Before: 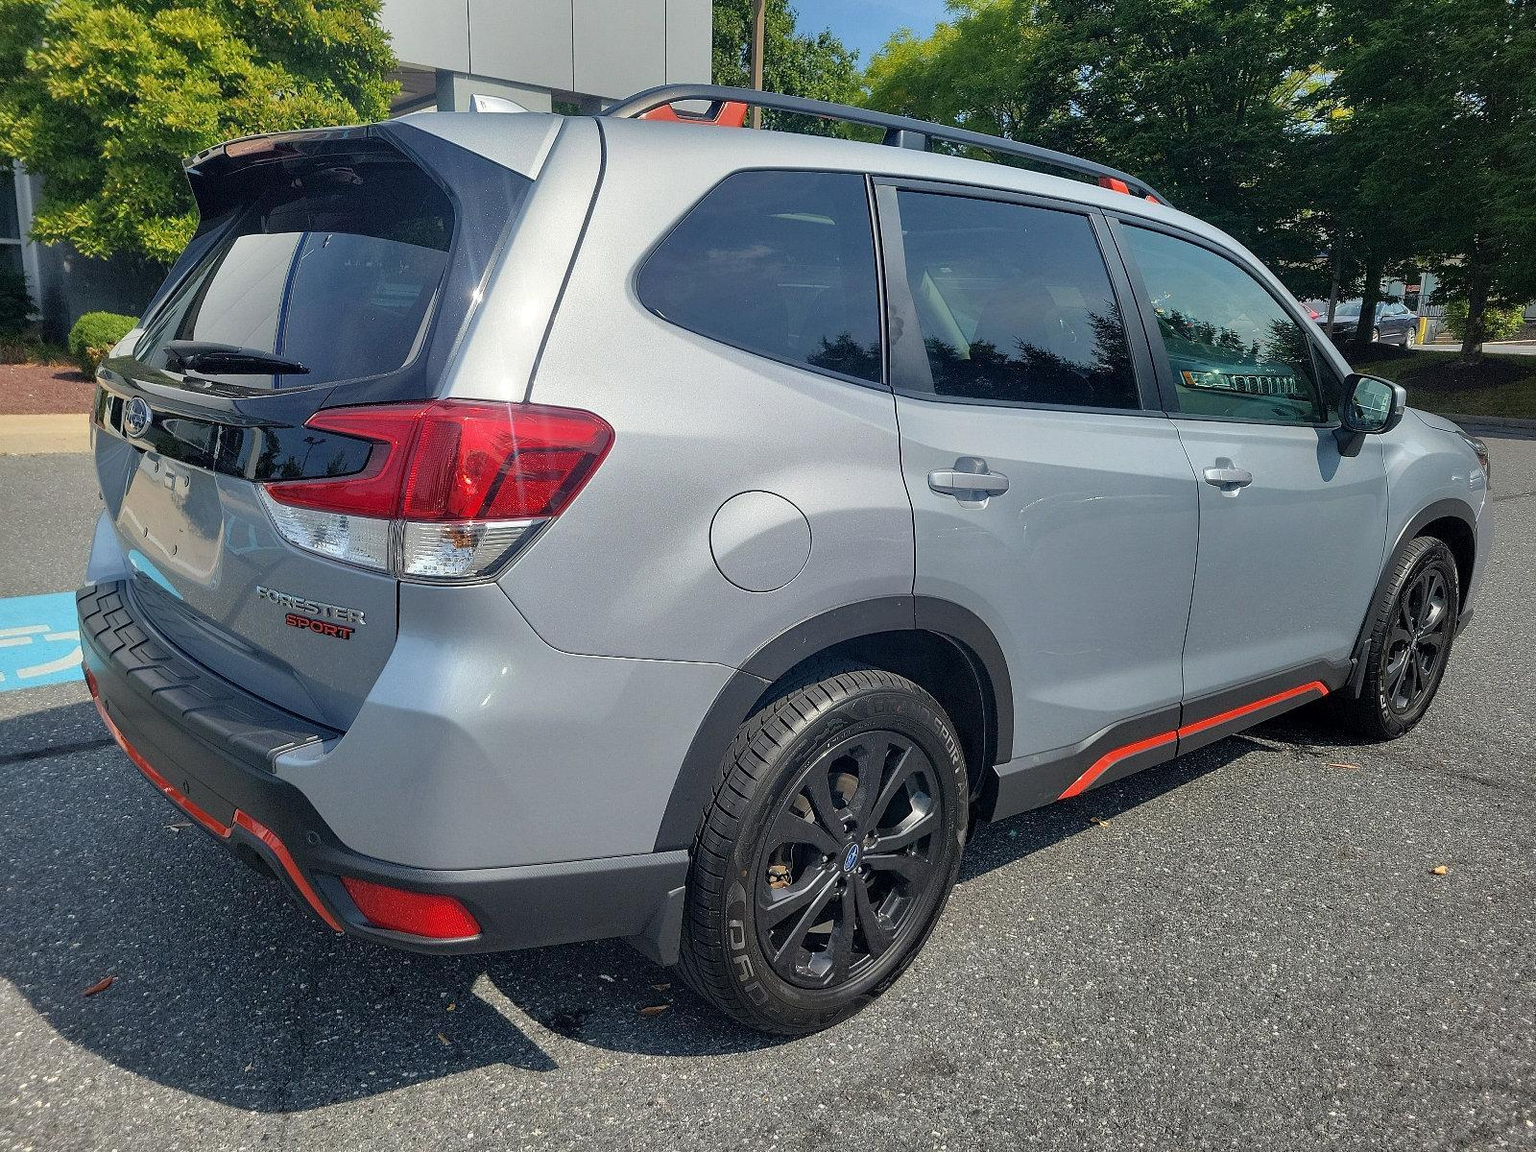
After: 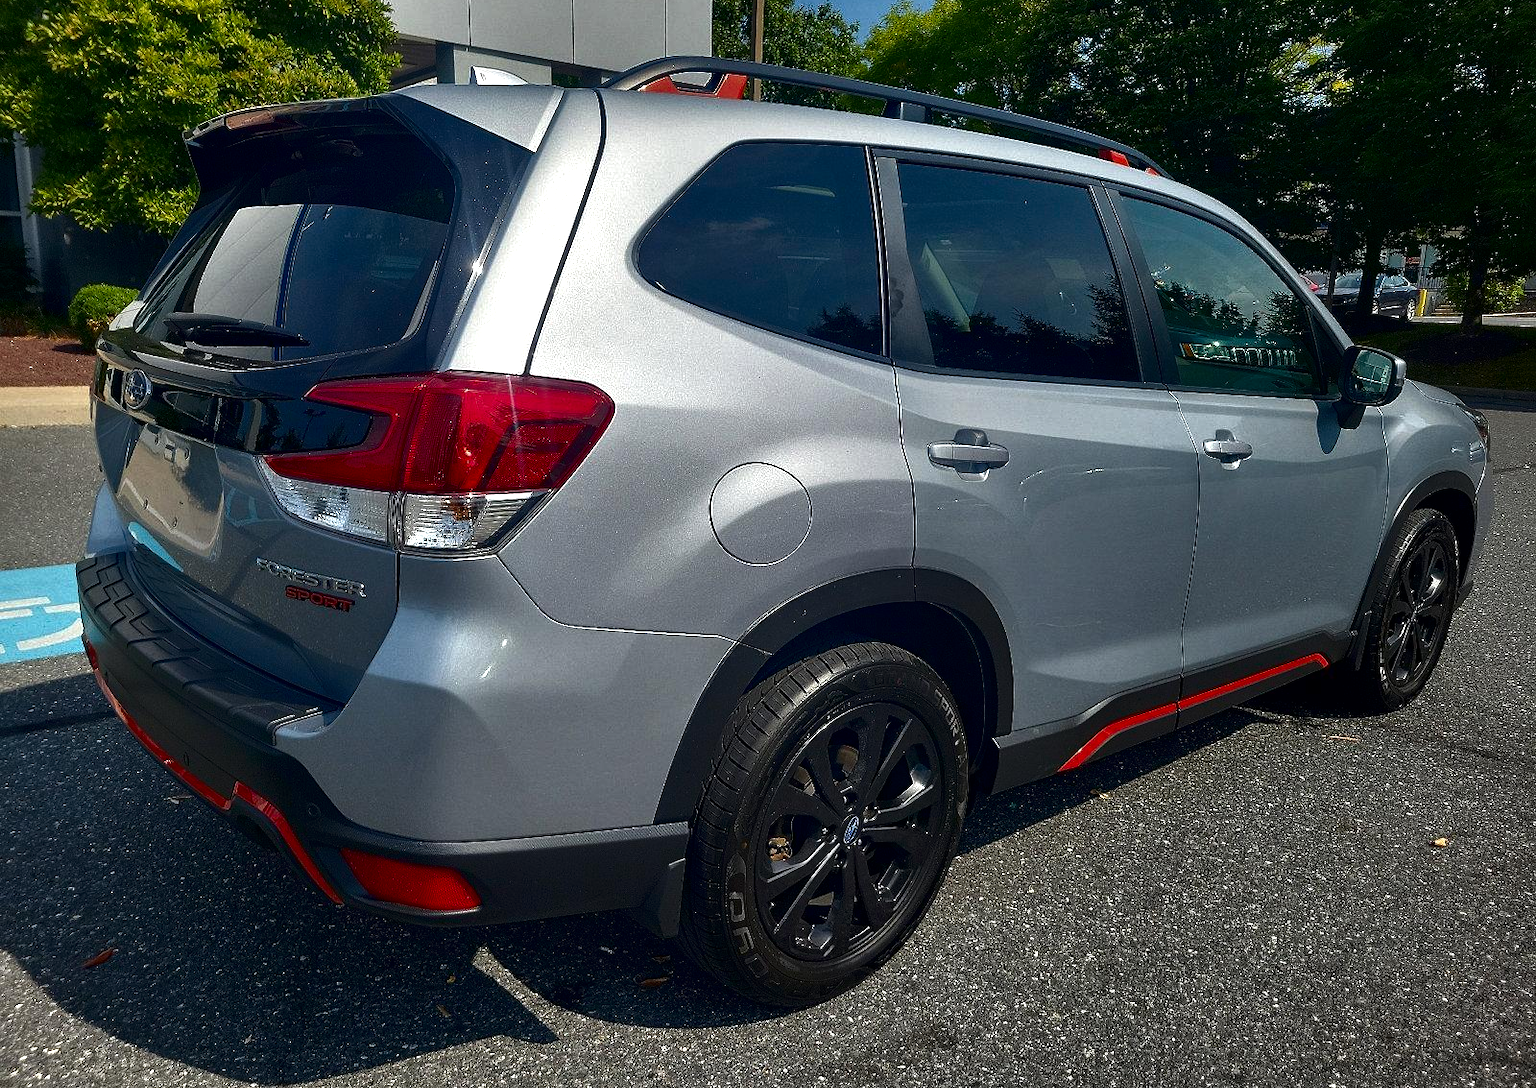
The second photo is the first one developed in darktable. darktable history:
crop and rotate: top 2.479%, bottom 3.018%
contrast brightness saturation: brightness -0.52
exposure: exposure 0.375 EV, compensate highlight preservation false
